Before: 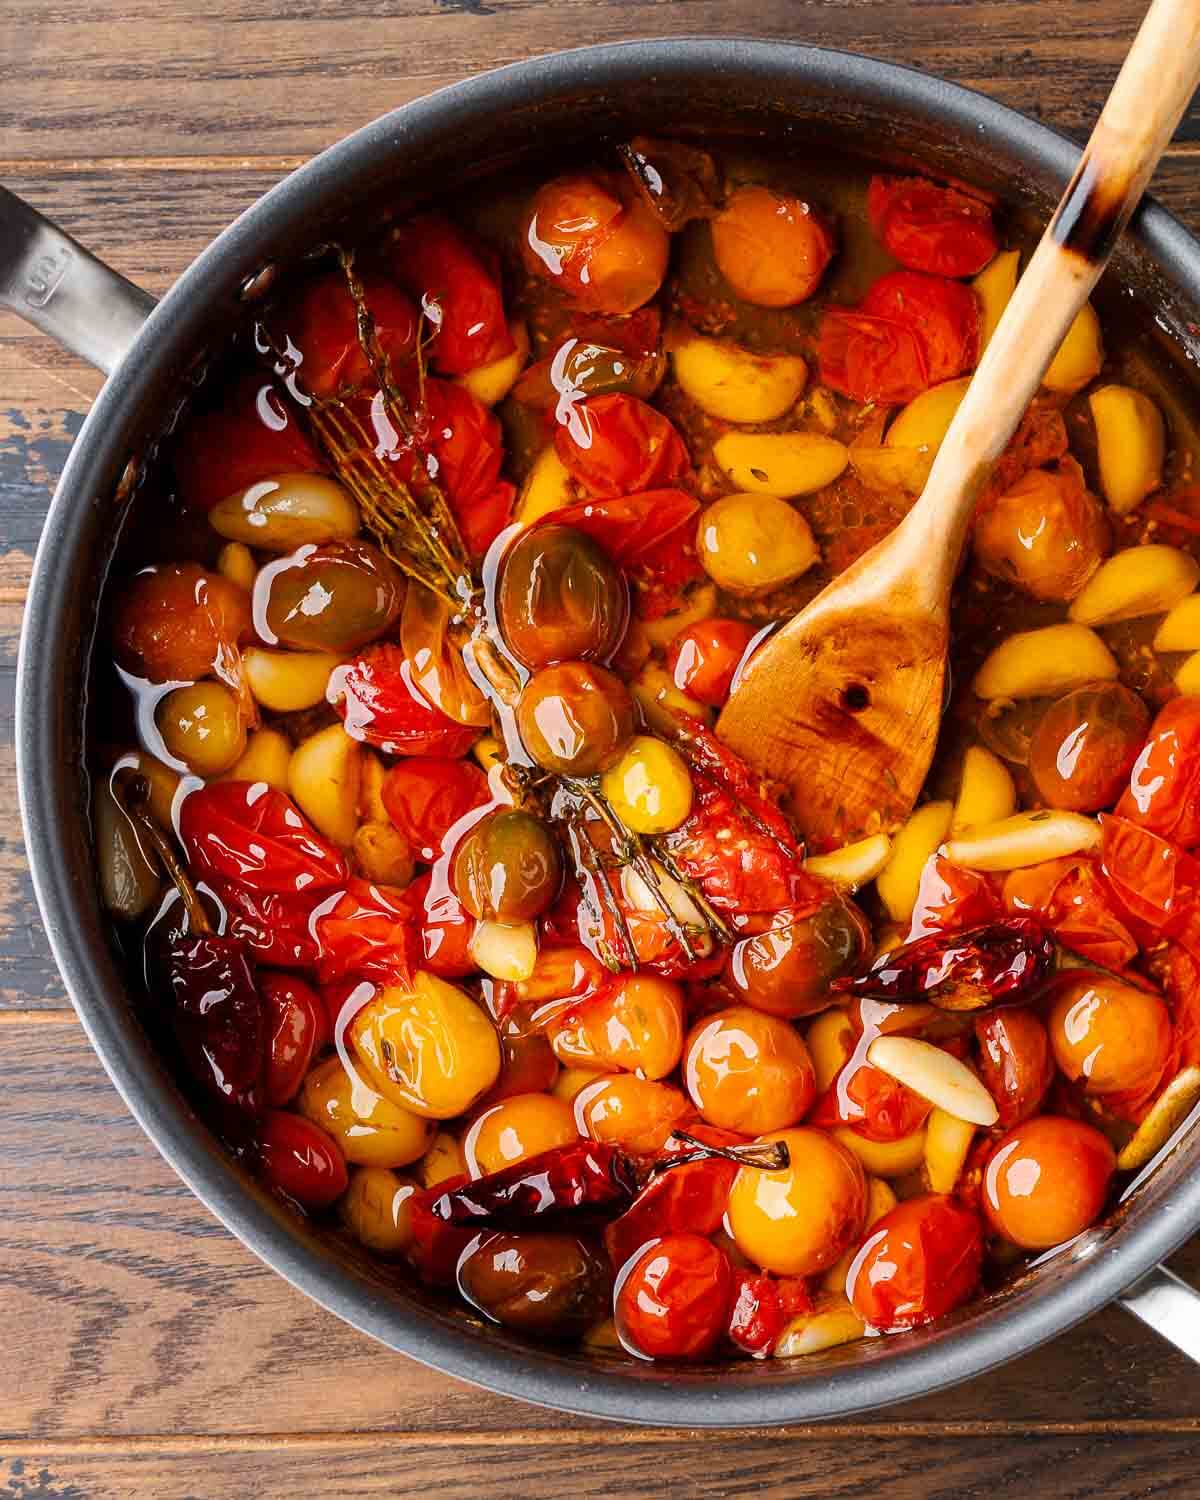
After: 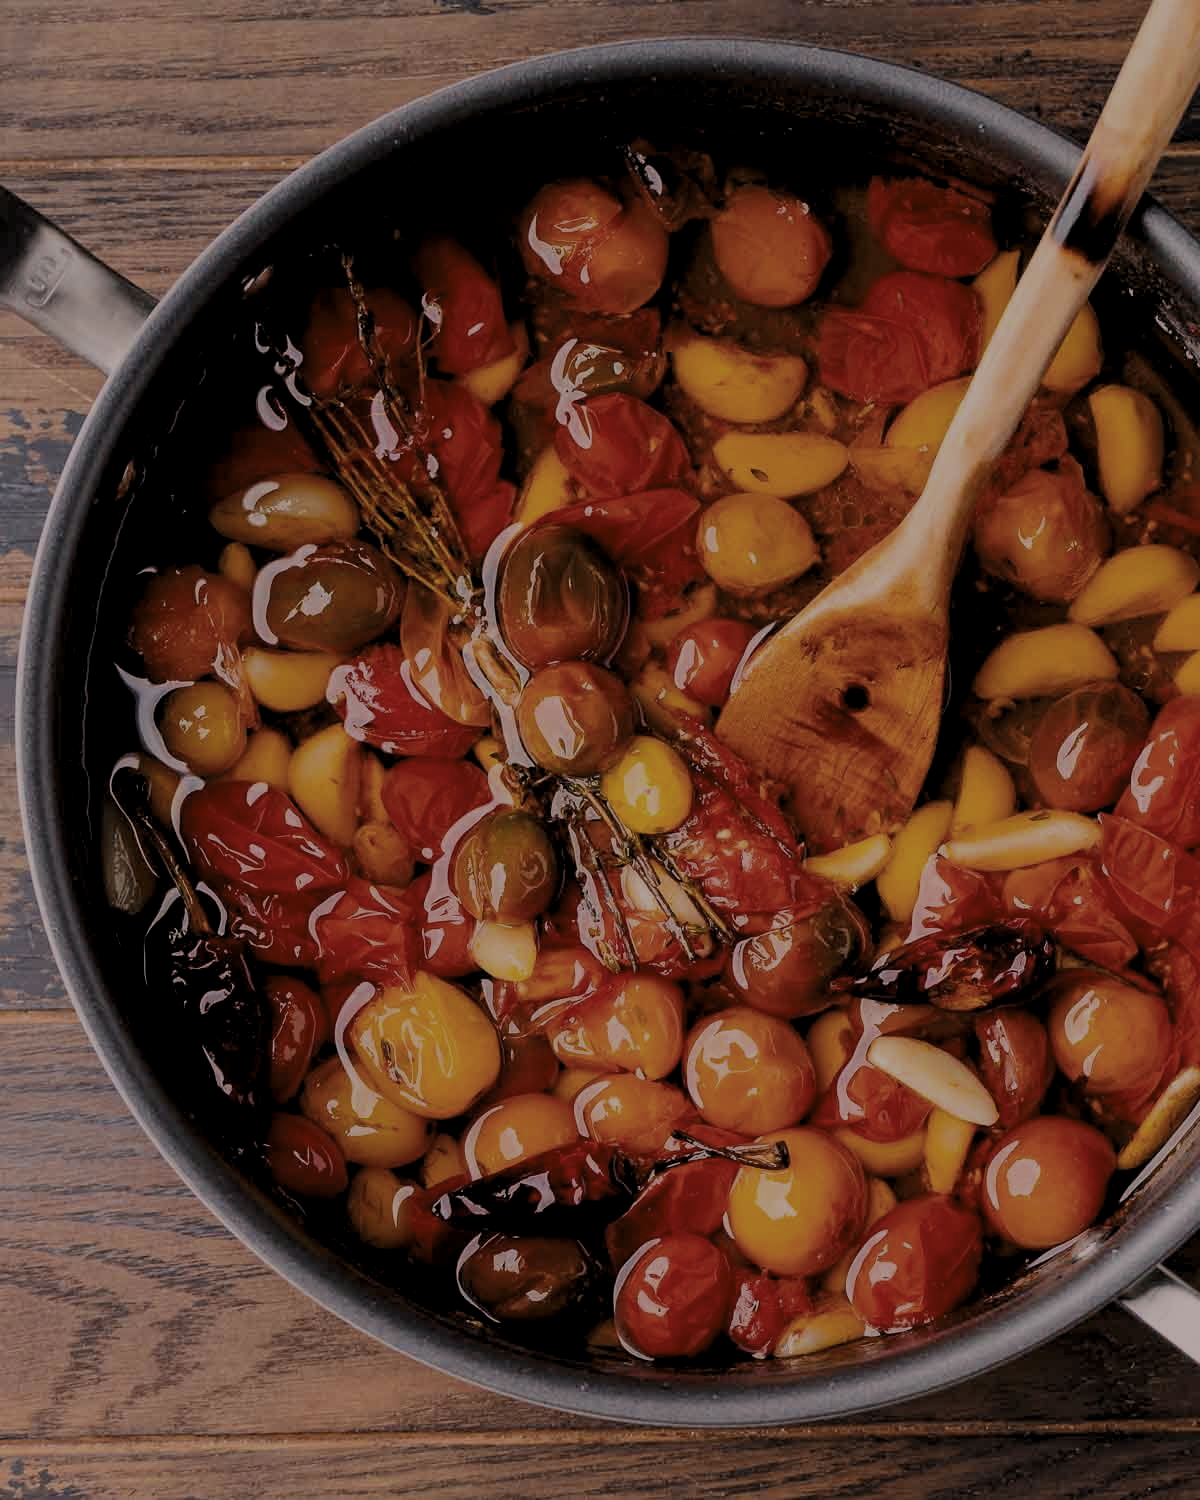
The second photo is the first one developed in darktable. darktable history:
filmic rgb: black relative exposure -7.05 EV, white relative exposure 5.95 EV, target black luminance 0%, hardness 2.74, latitude 60.52%, contrast 0.687, highlights saturation mix 10.51%, shadows ↔ highlights balance -0.057%
levels: levels [0.101, 0.578, 0.953]
color correction: highlights a* 7.13, highlights b* 3.84
